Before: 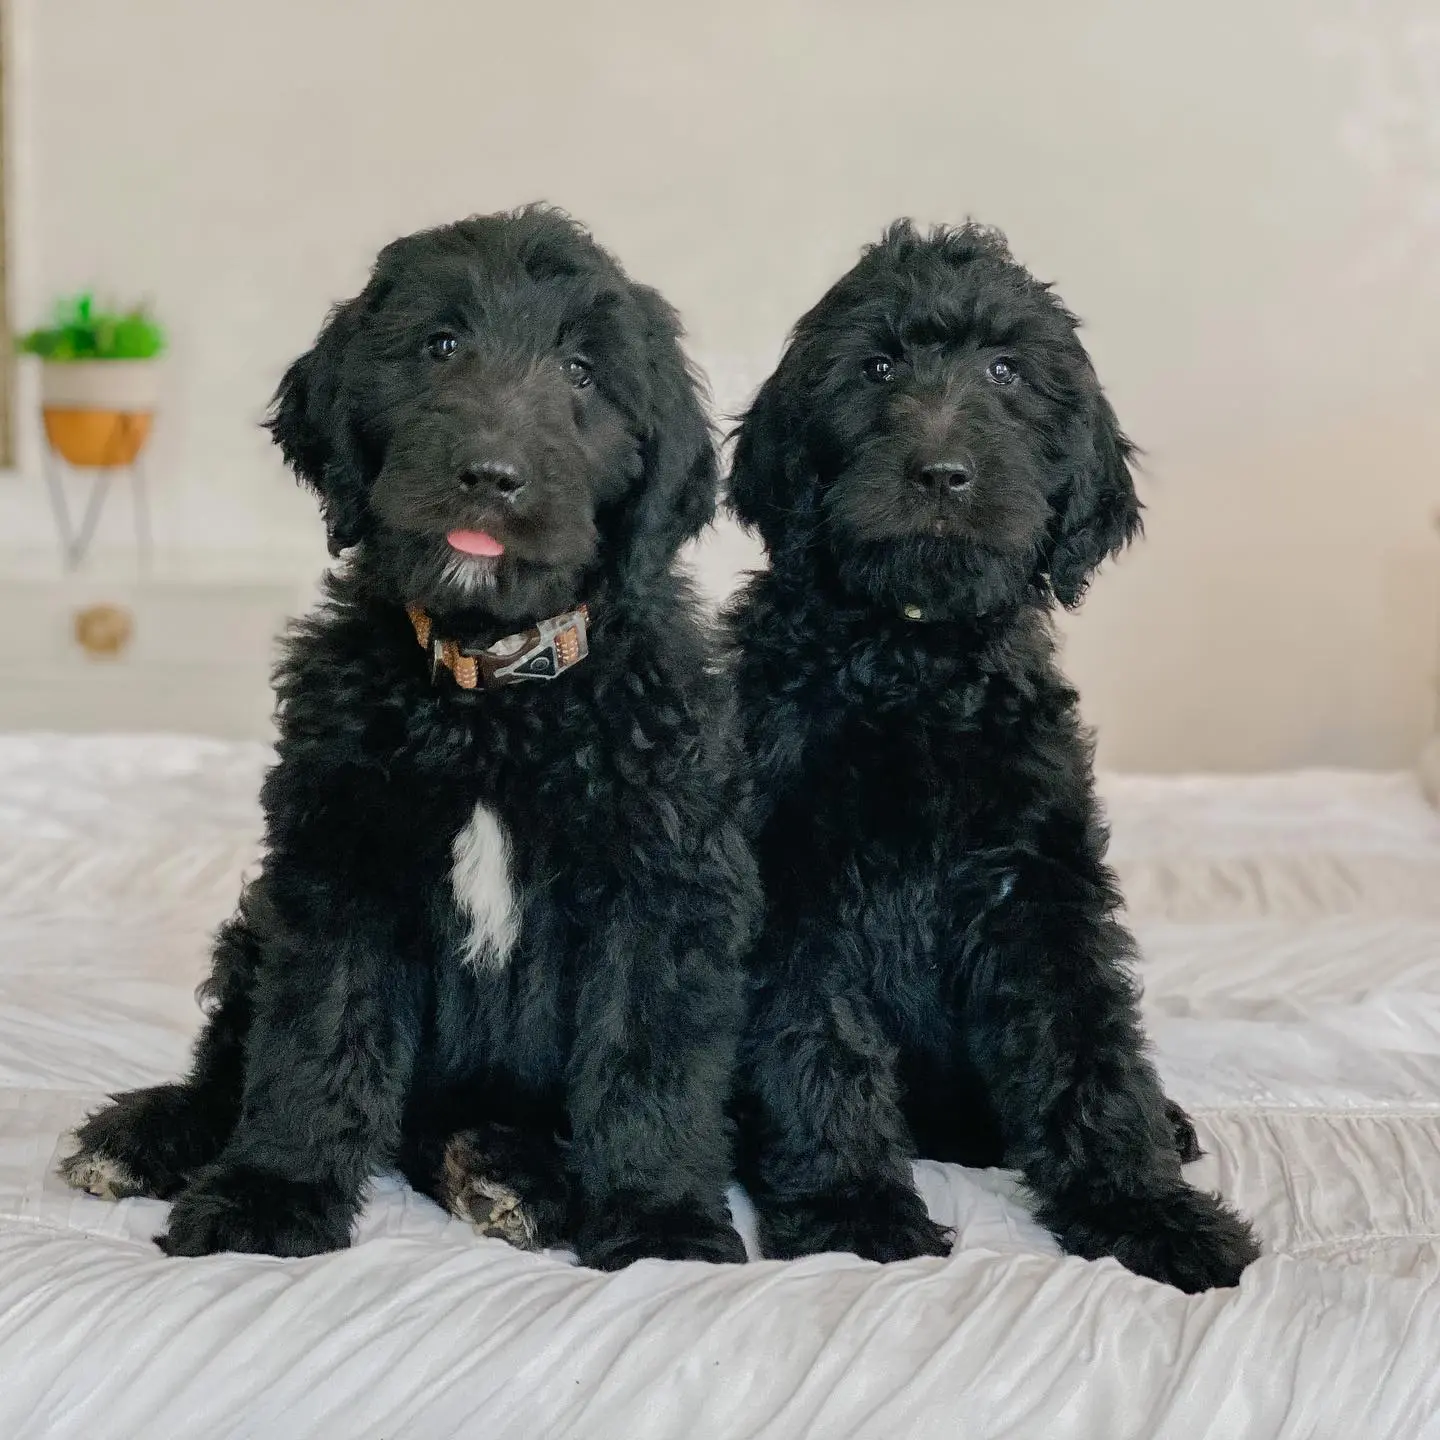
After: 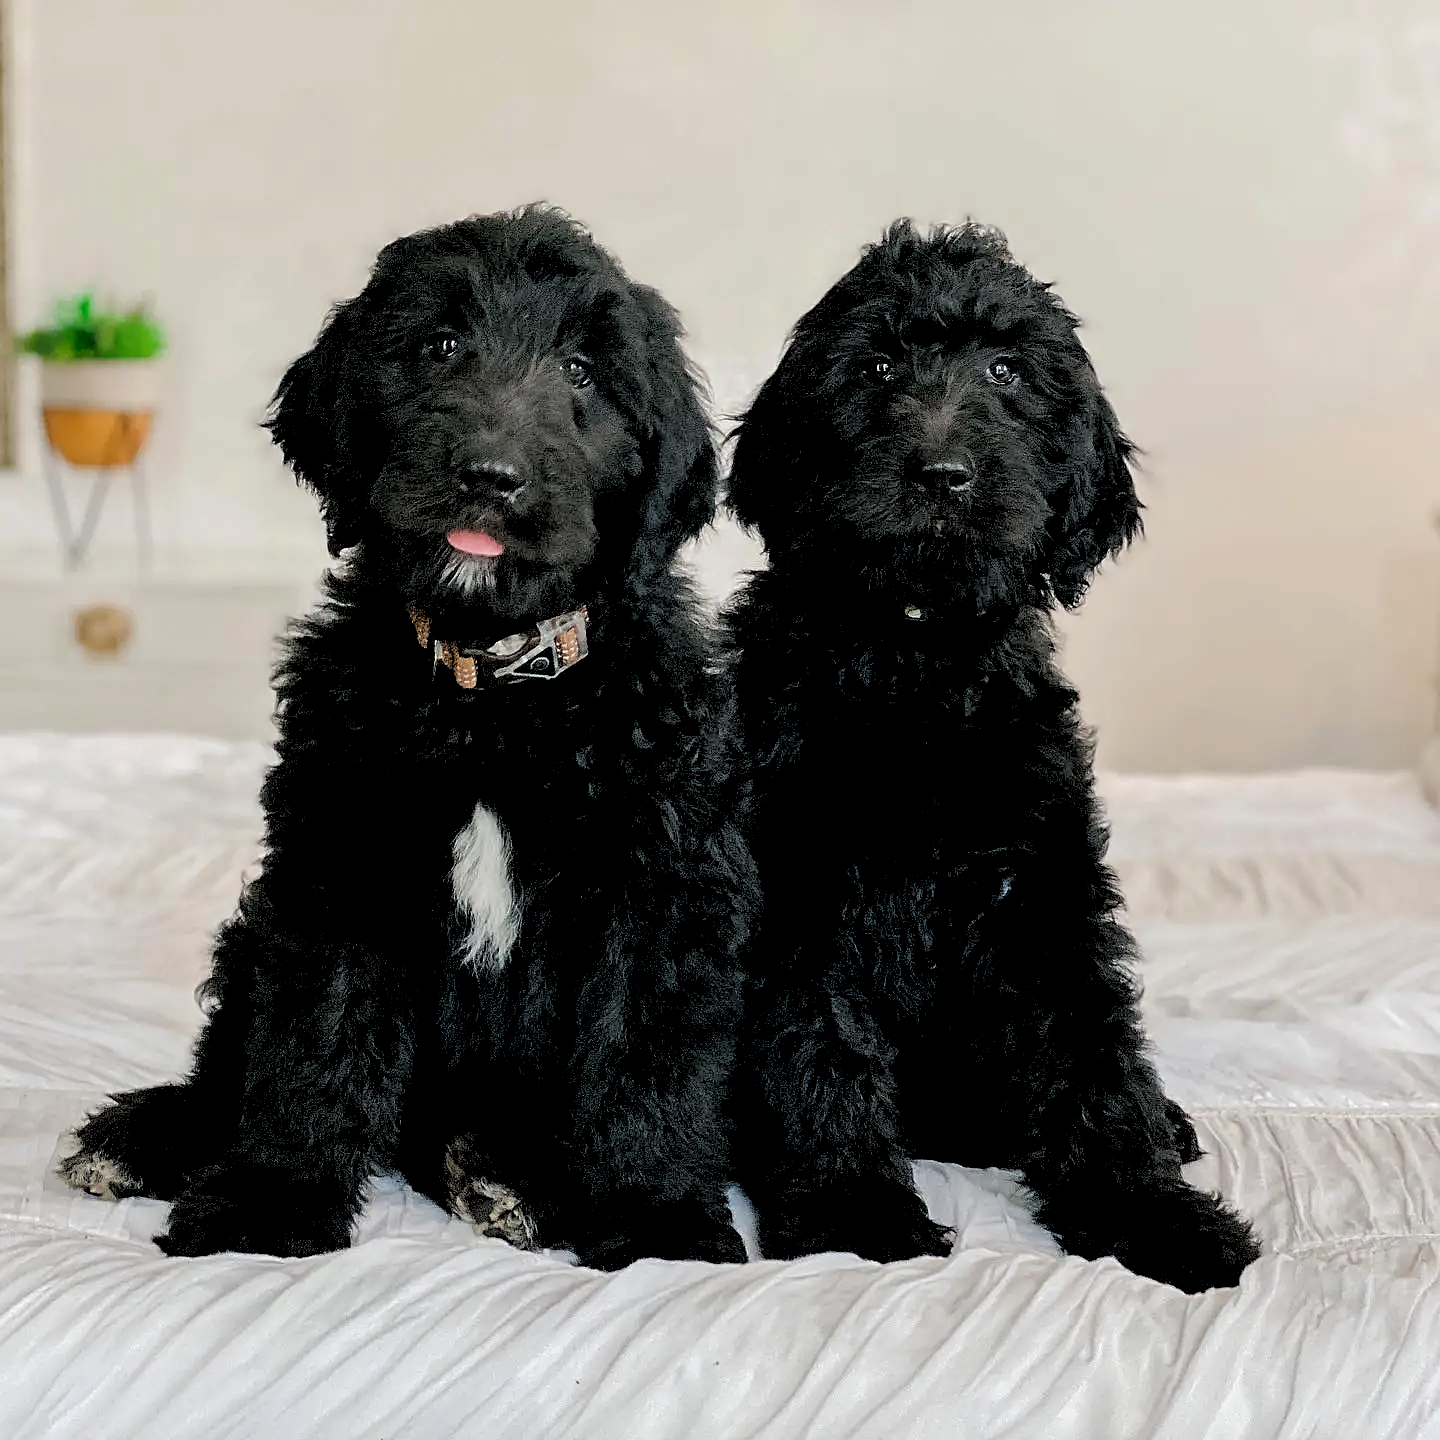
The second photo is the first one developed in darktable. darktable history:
exposure: exposure 0.078 EV, compensate highlight preservation false
rgb levels: levels [[0.034, 0.472, 0.904], [0, 0.5, 1], [0, 0.5, 1]]
sharpen: on, module defaults
